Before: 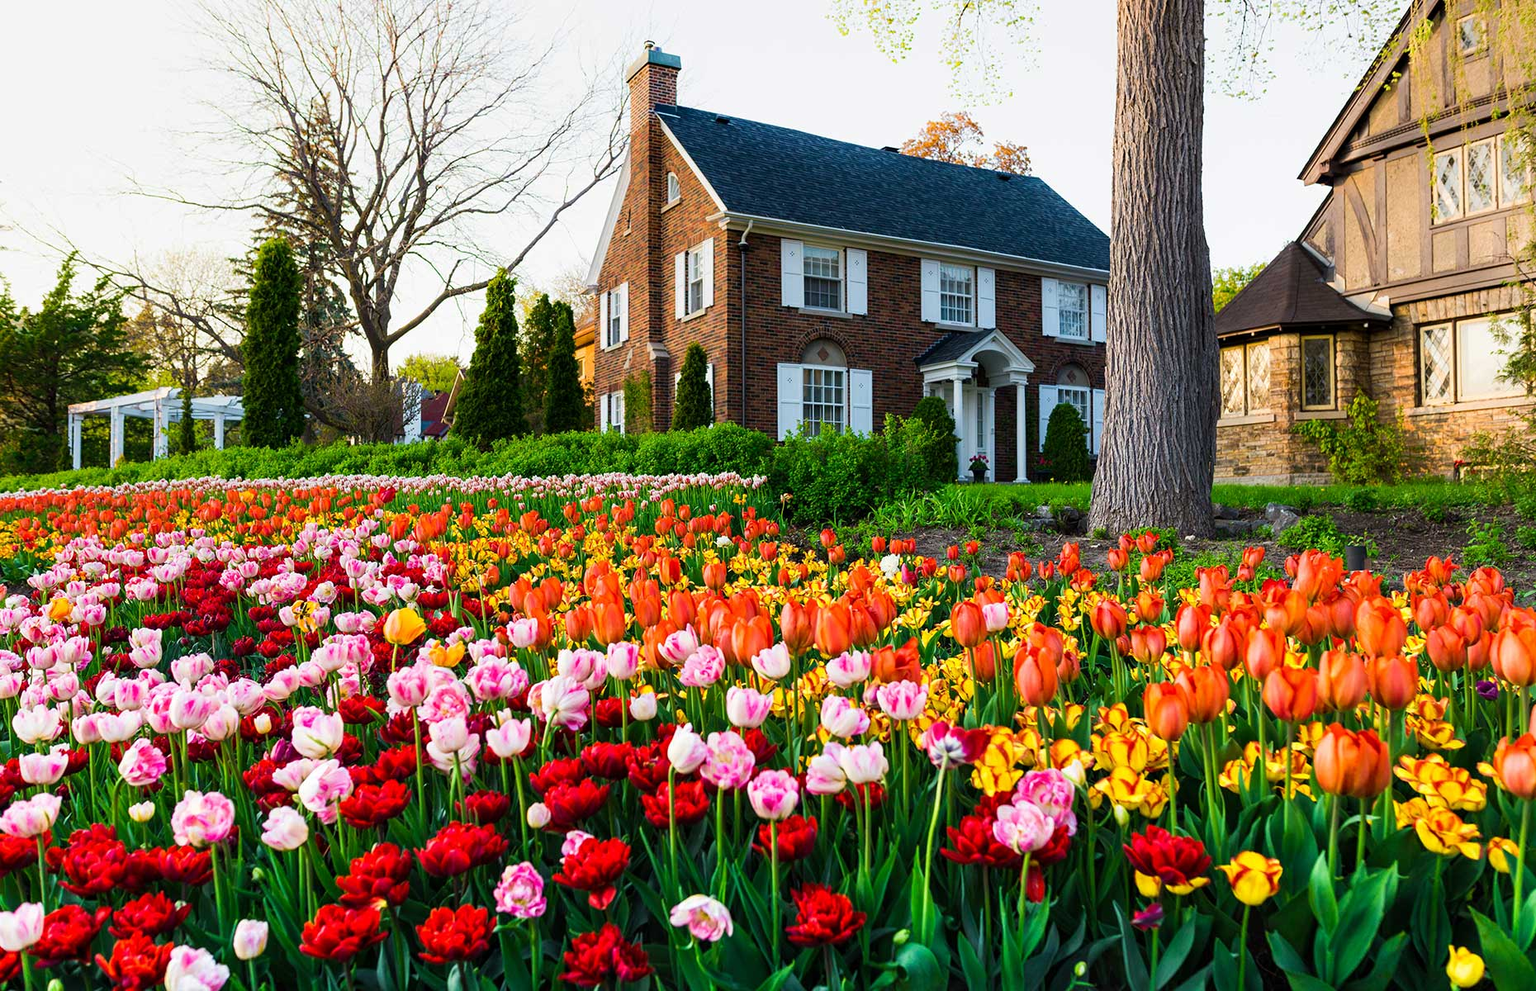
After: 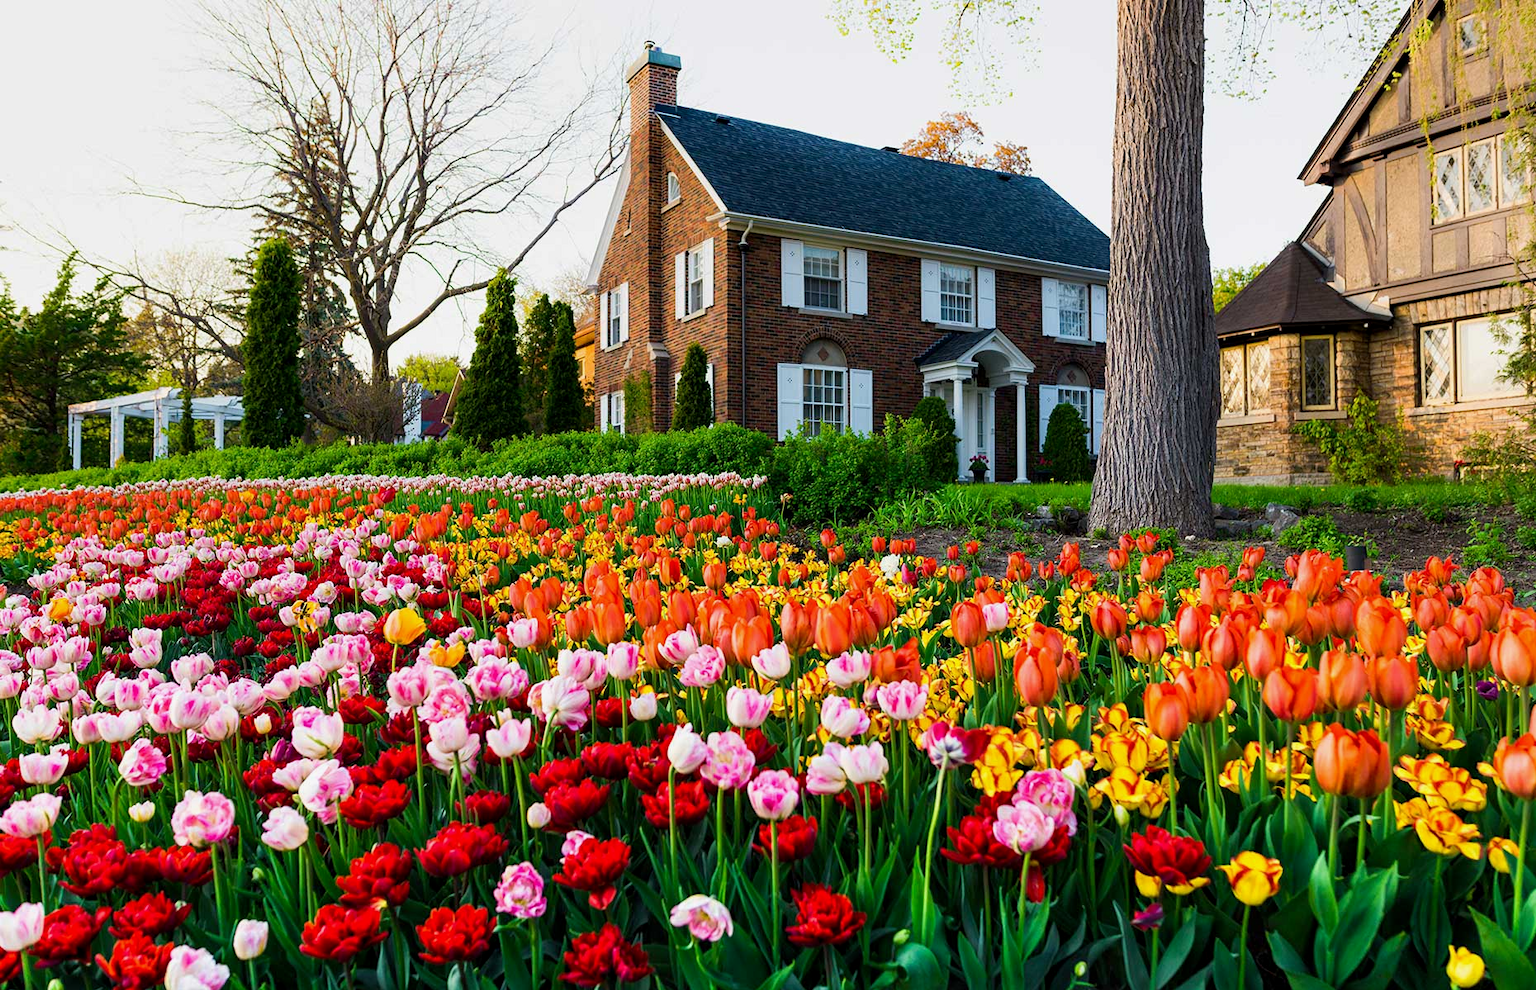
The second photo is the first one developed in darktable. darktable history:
exposure: black level correction 0.002, exposure -0.1 EV, compensate exposure bias true, compensate highlight preservation false
